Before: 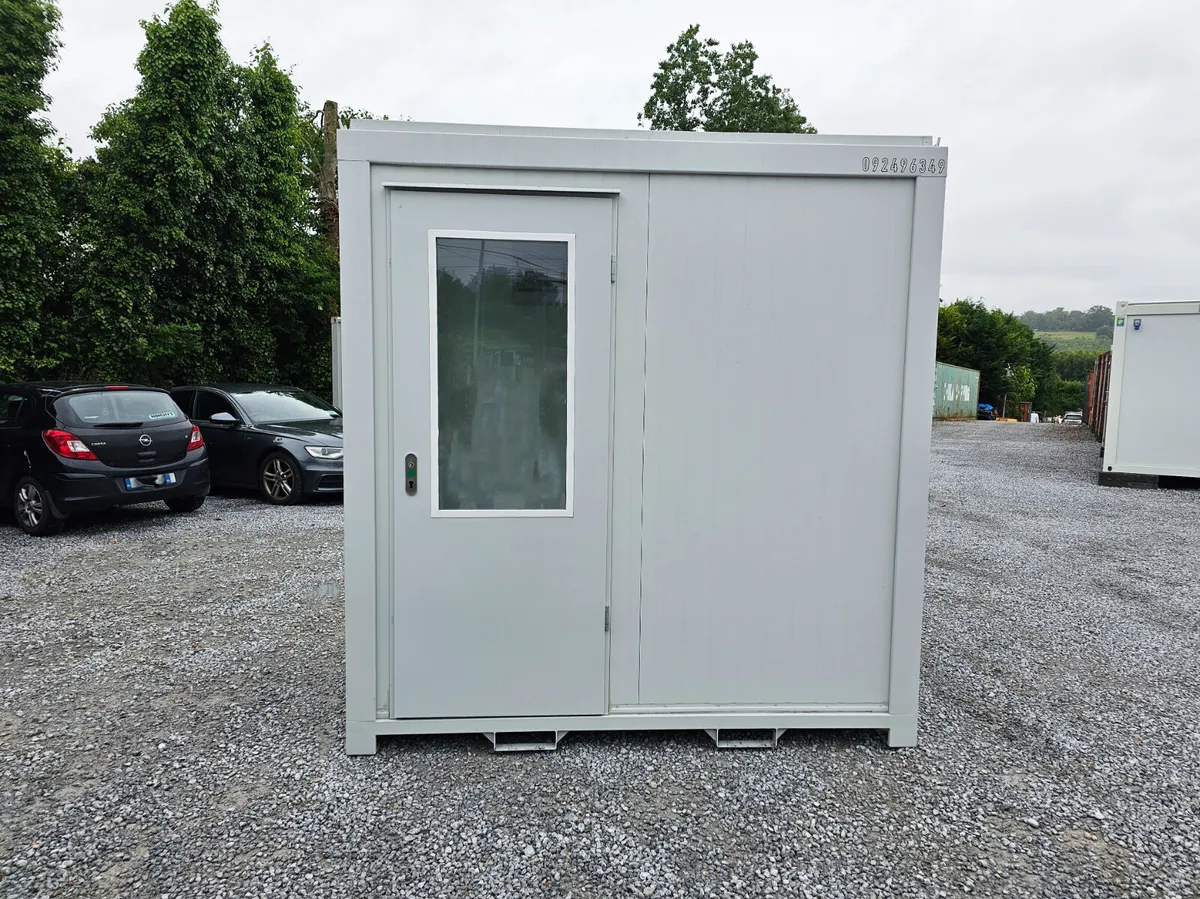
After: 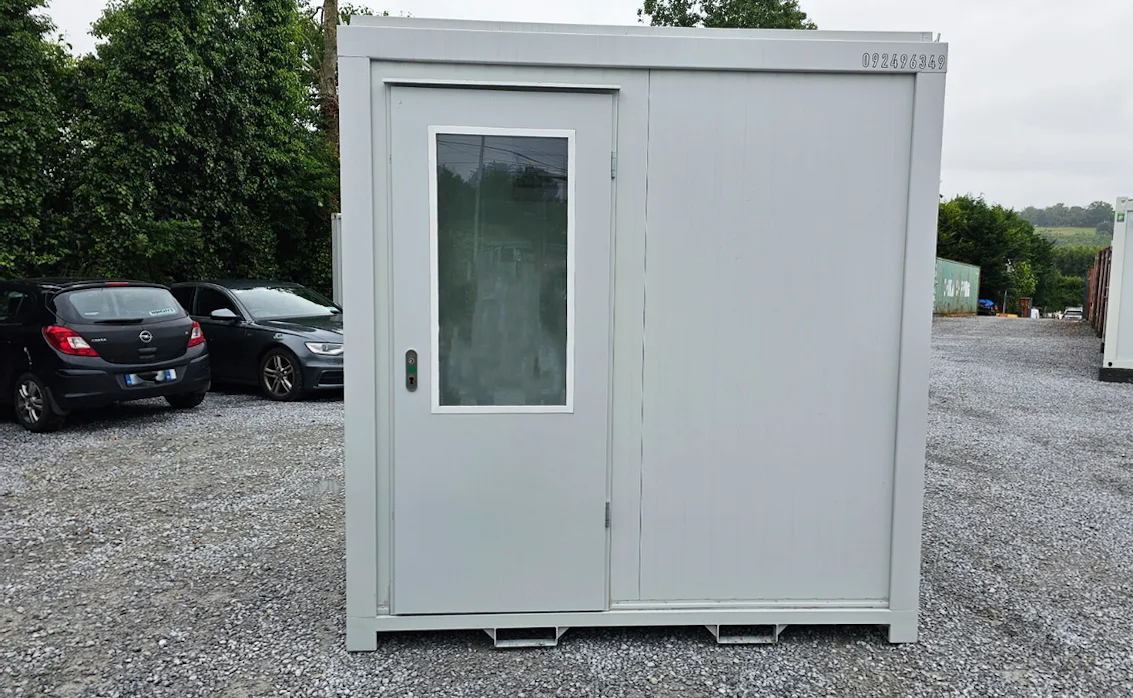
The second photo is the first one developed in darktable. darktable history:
crop and rotate: angle 0.041°, top 11.673%, right 5.566%, bottom 10.753%
